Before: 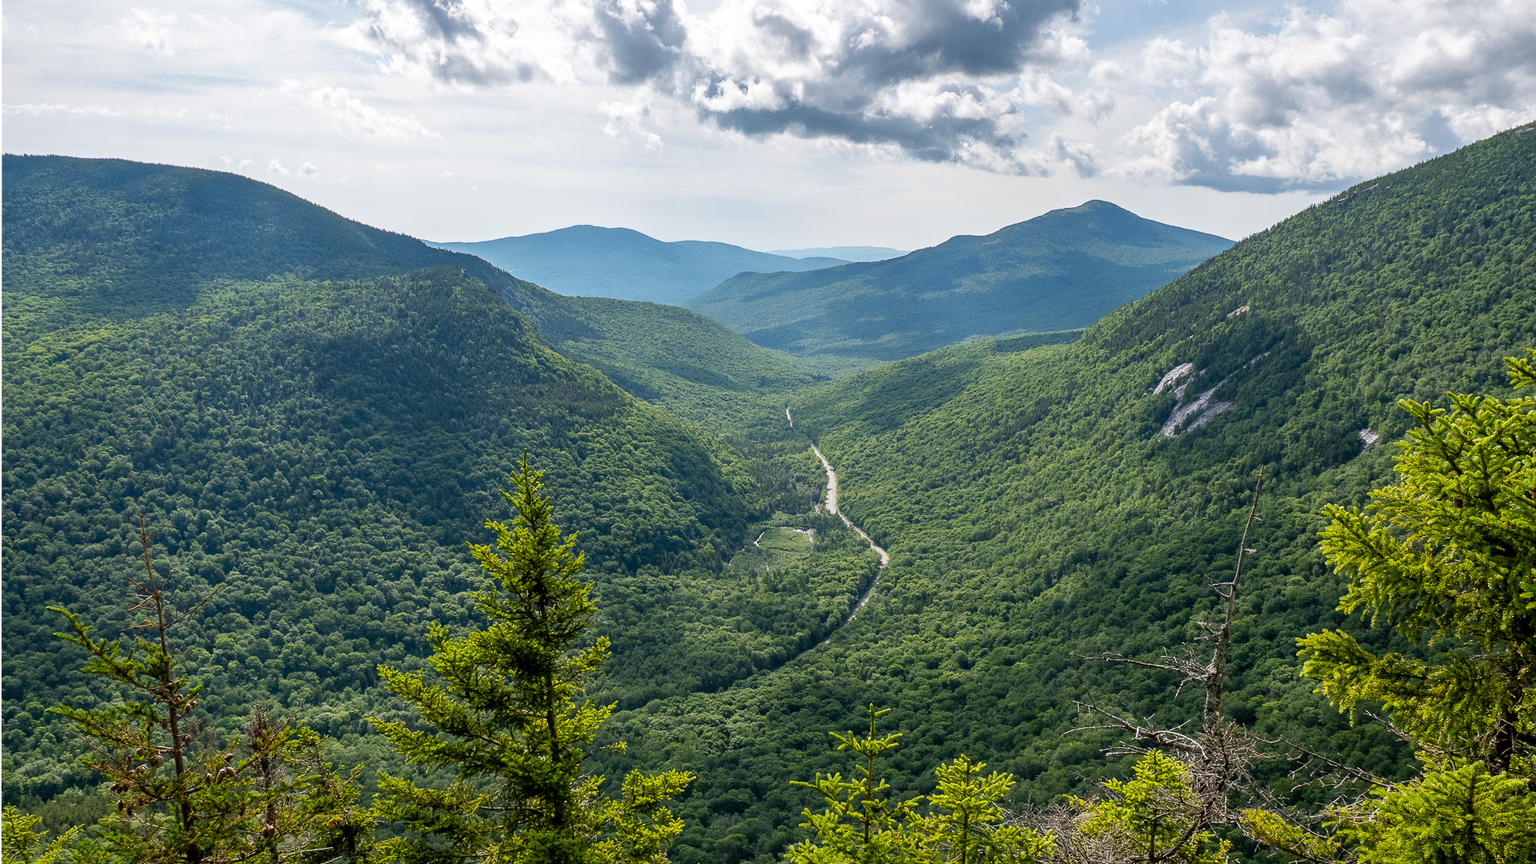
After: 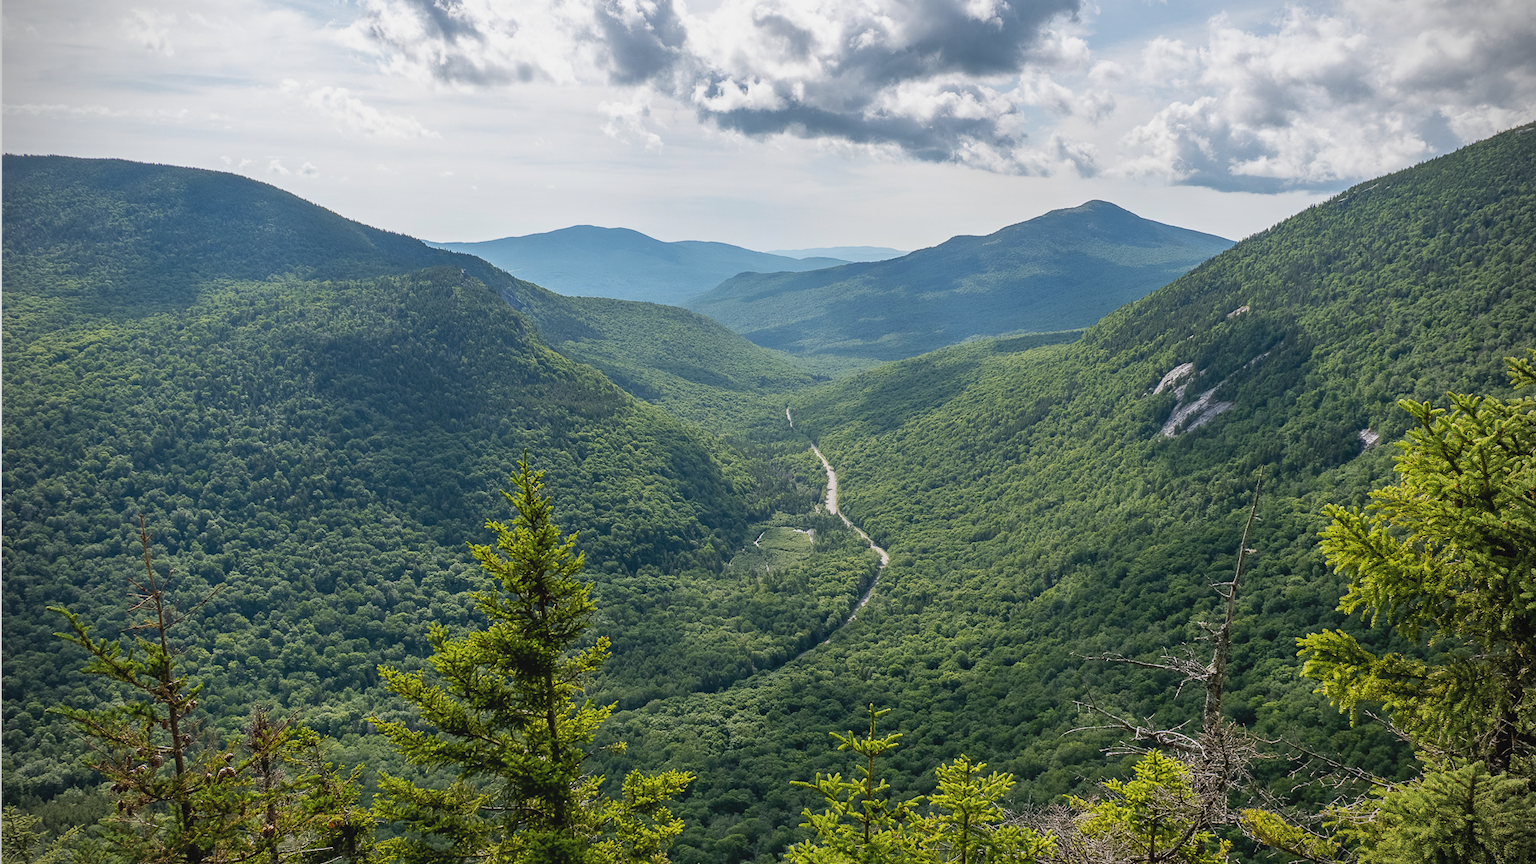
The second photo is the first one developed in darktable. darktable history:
tone equalizer: on, module defaults
contrast brightness saturation: contrast -0.1, saturation -0.1
vignetting: dithering 8-bit output, unbound false
